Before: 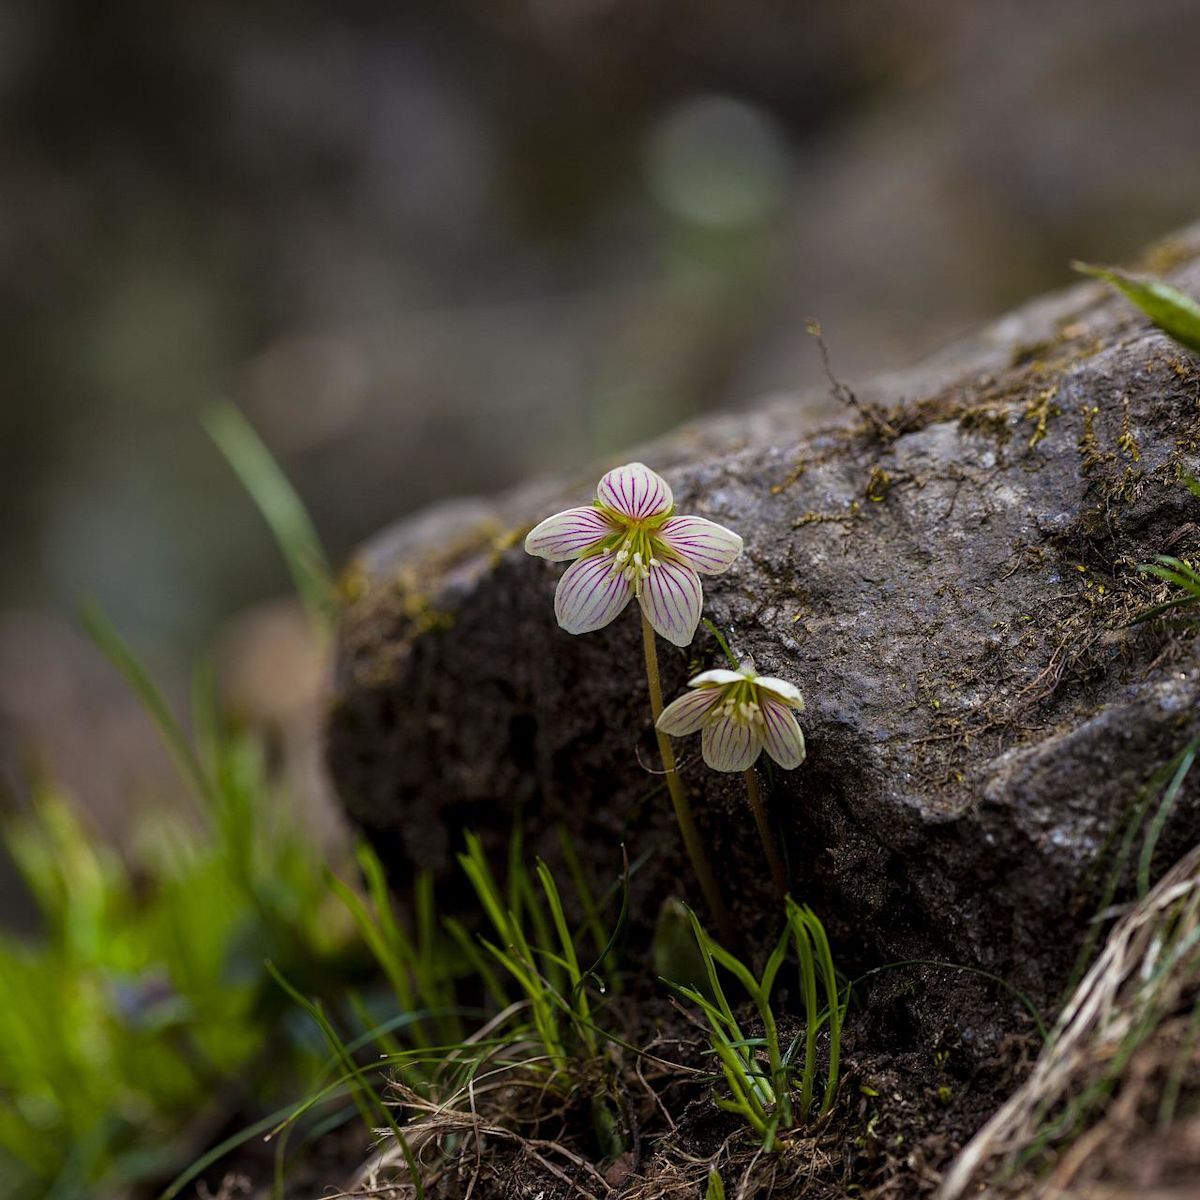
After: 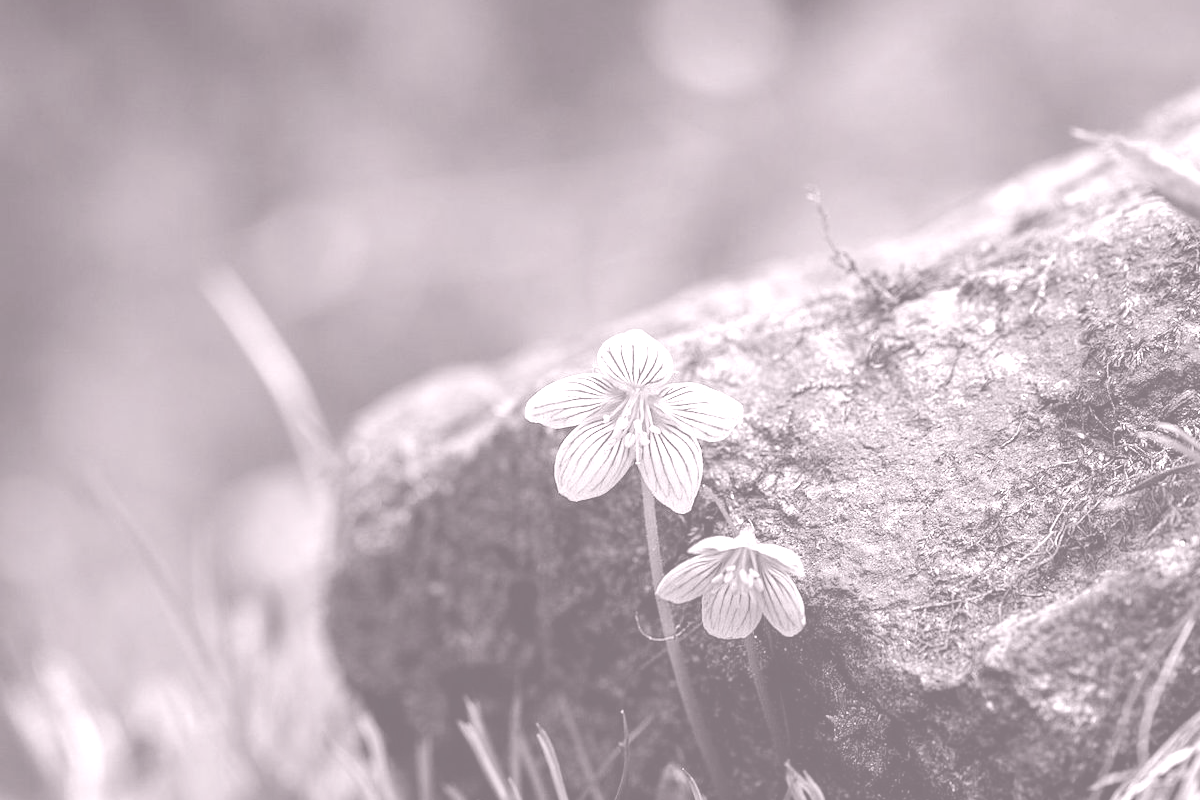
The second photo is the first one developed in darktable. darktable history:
crop: top 11.166%, bottom 22.168%
colorize: hue 25.2°, saturation 83%, source mix 82%, lightness 79%, version 1
